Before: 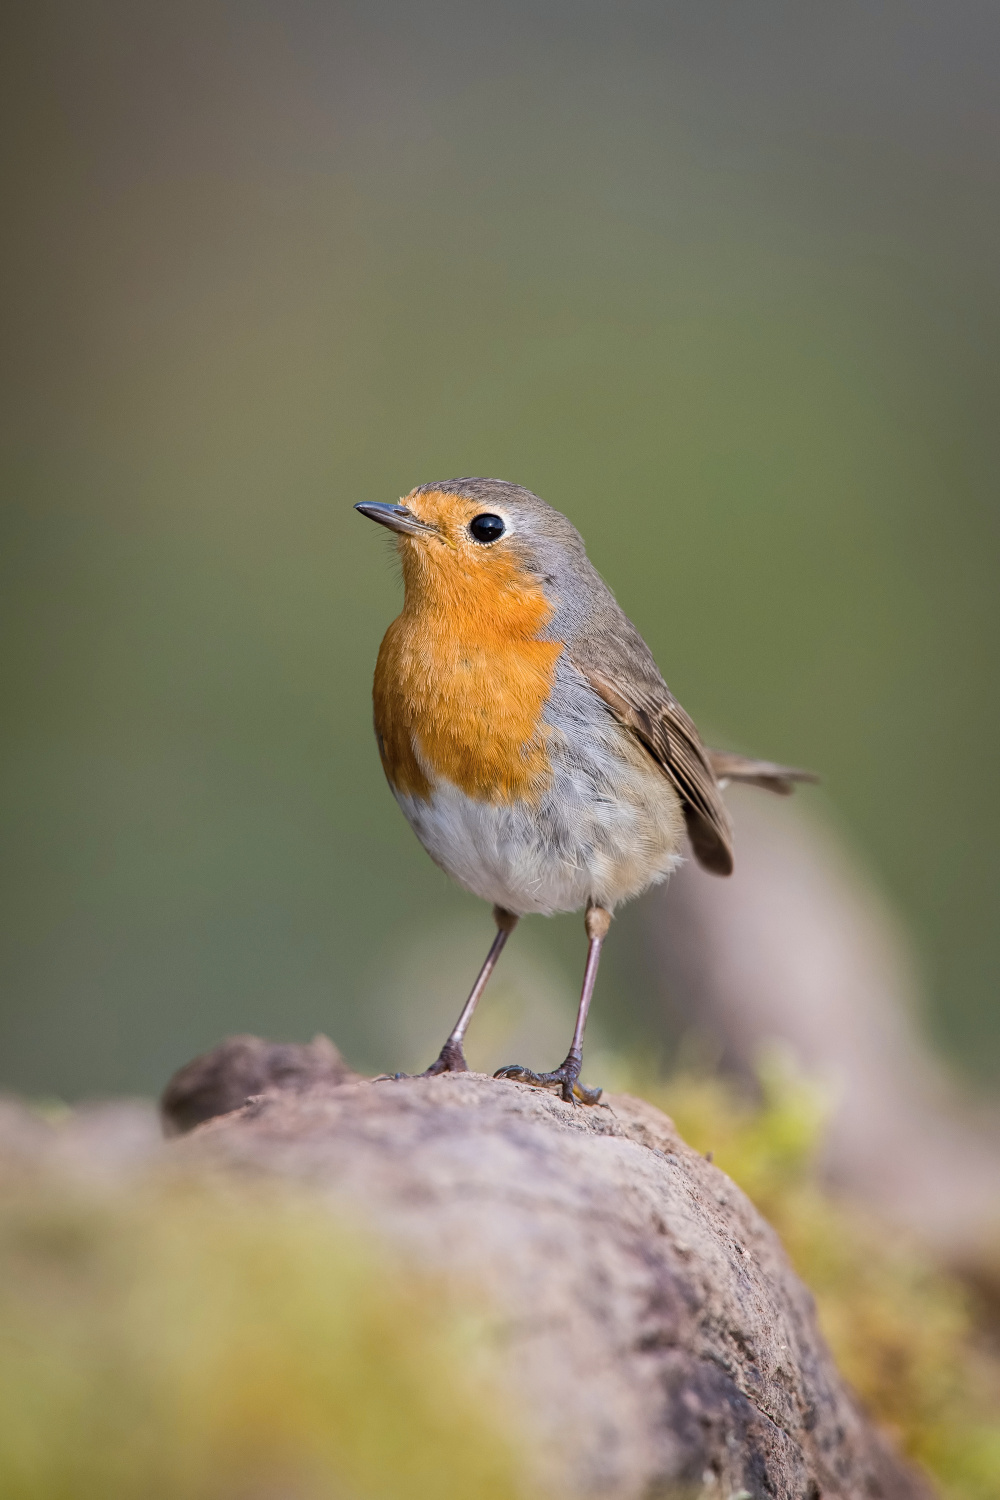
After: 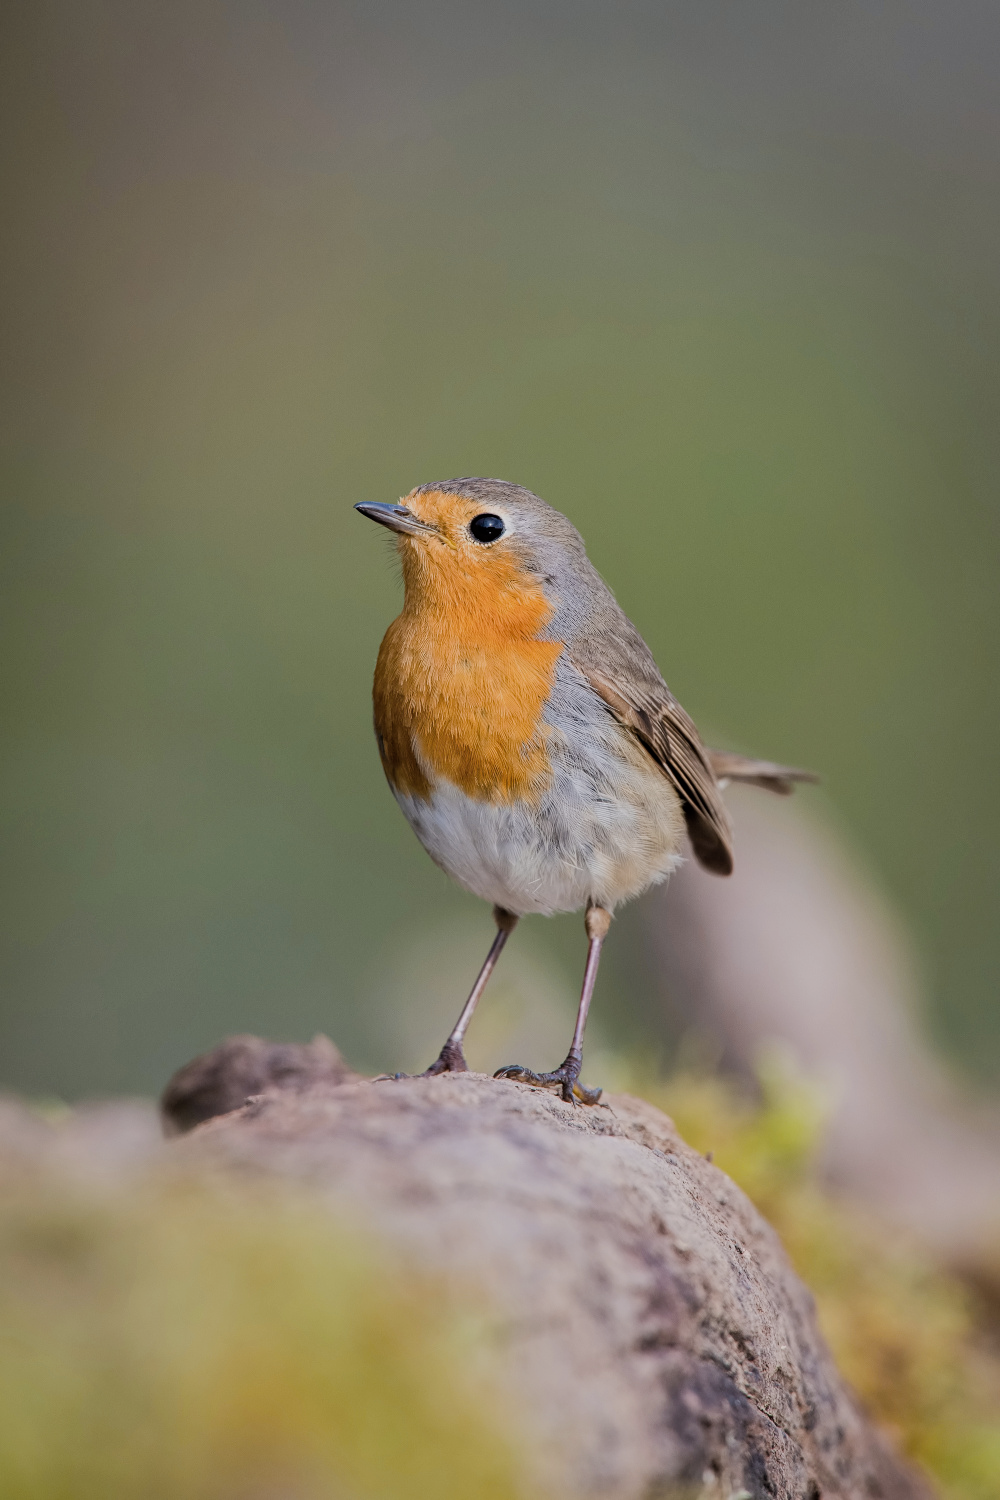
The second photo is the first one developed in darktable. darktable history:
filmic rgb: black relative exposure -7.99 EV, white relative exposure 4.06 EV, hardness 4.14
shadows and highlights: soften with gaussian
